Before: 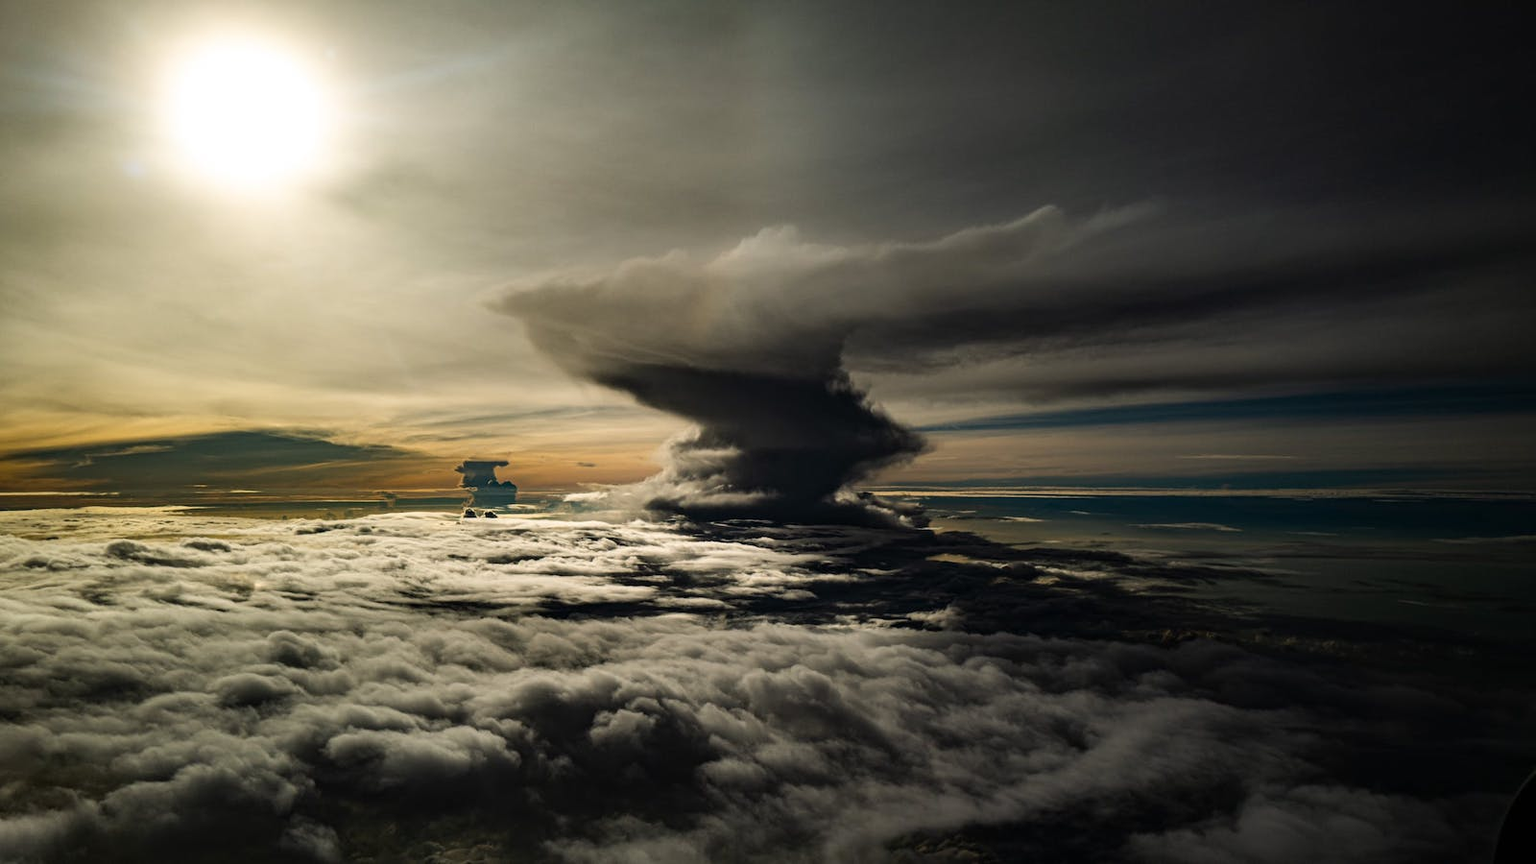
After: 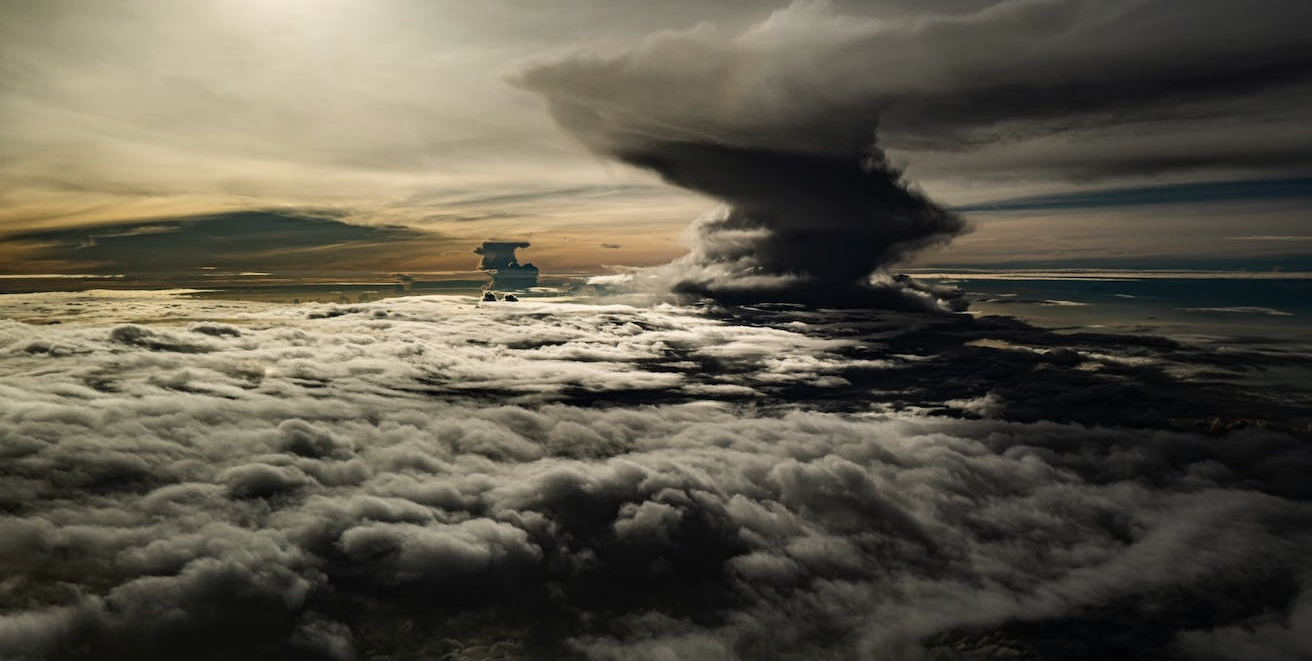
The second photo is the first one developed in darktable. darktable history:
crop: top 26.531%, right 17.959%
contrast brightness saturation: contrast 0.06, brightness -0.01, saturation -0.23
